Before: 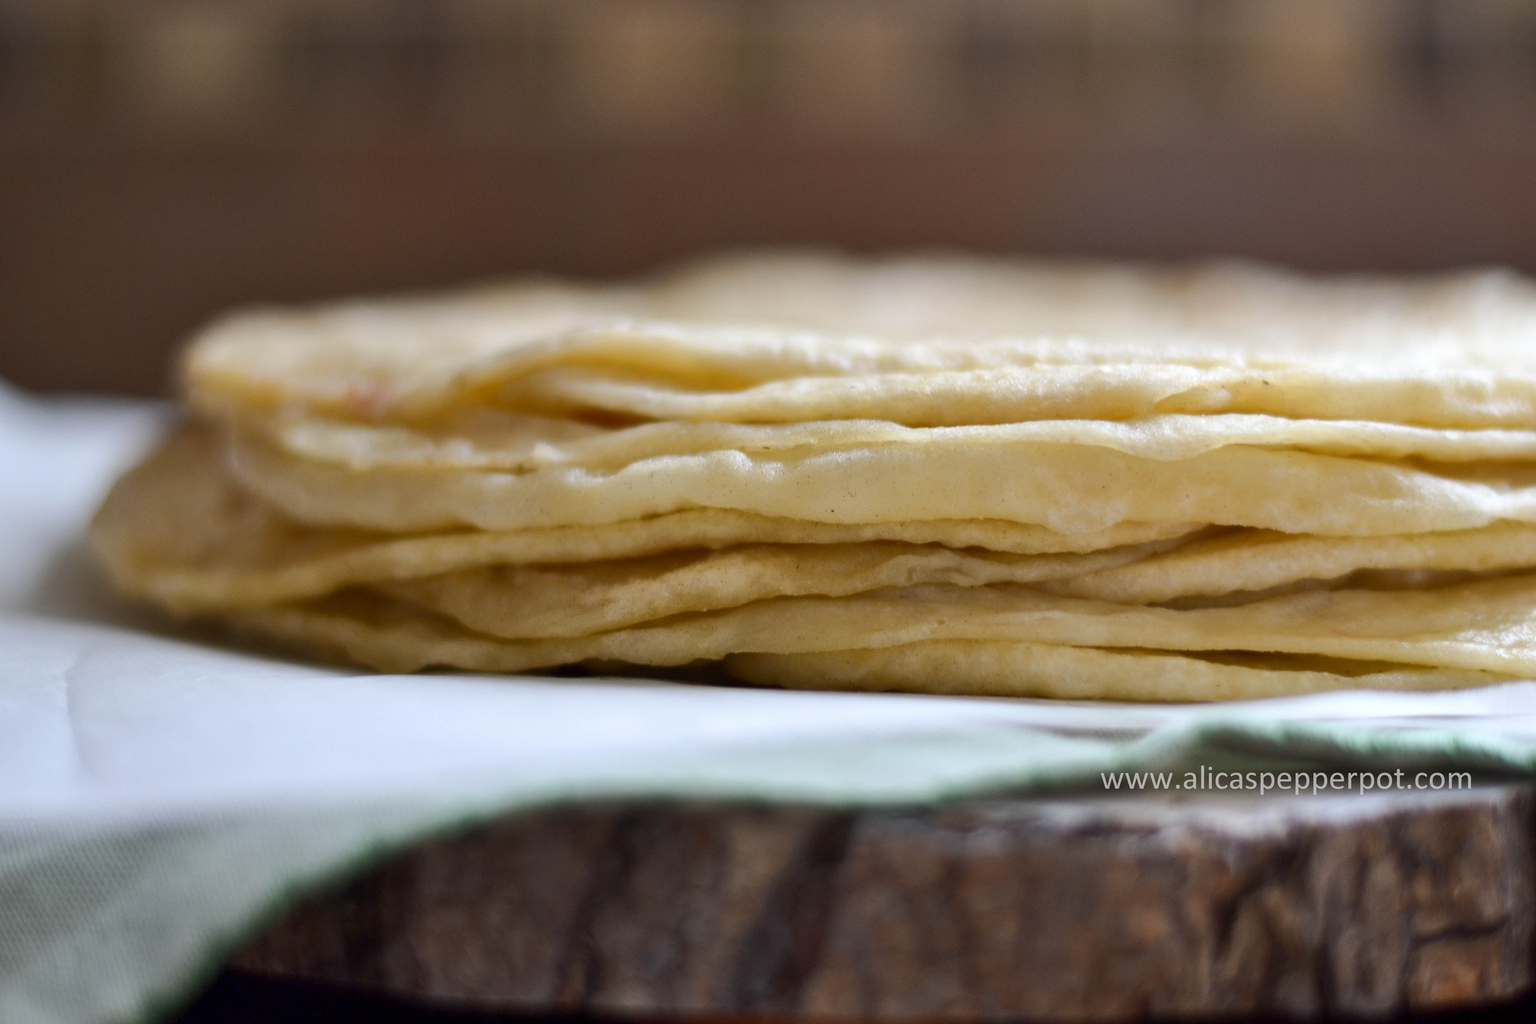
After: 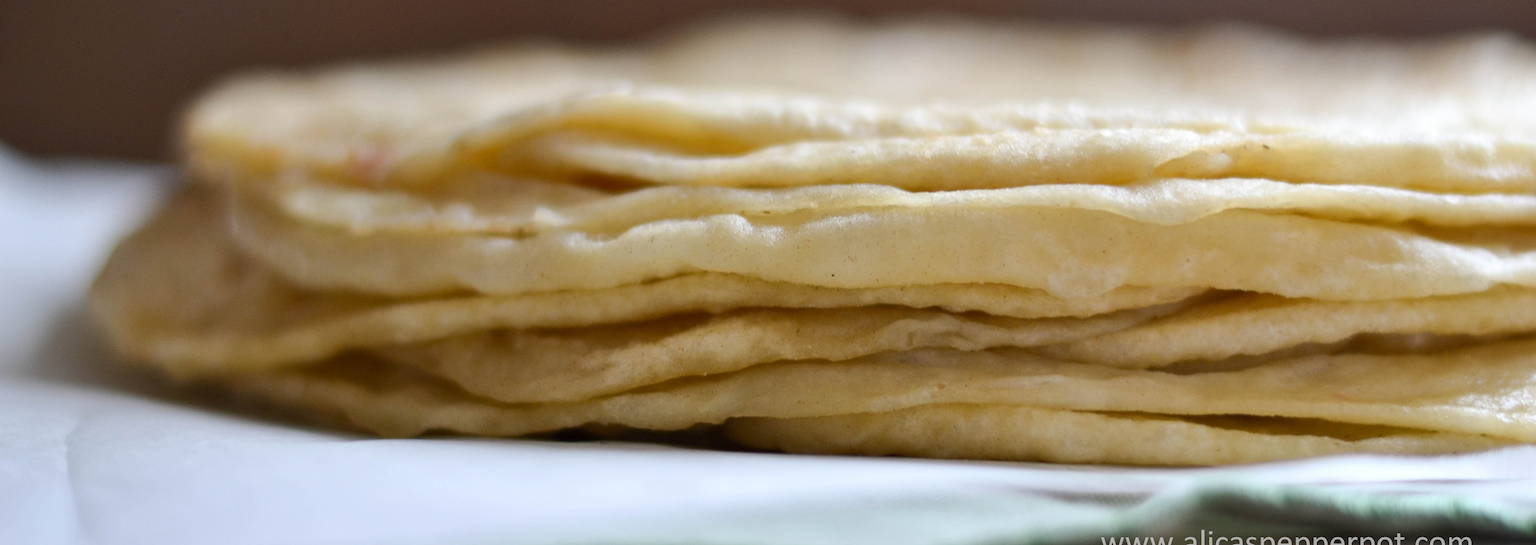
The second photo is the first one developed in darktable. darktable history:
crop and rotate: top 23.07%, bottom 23.671%
